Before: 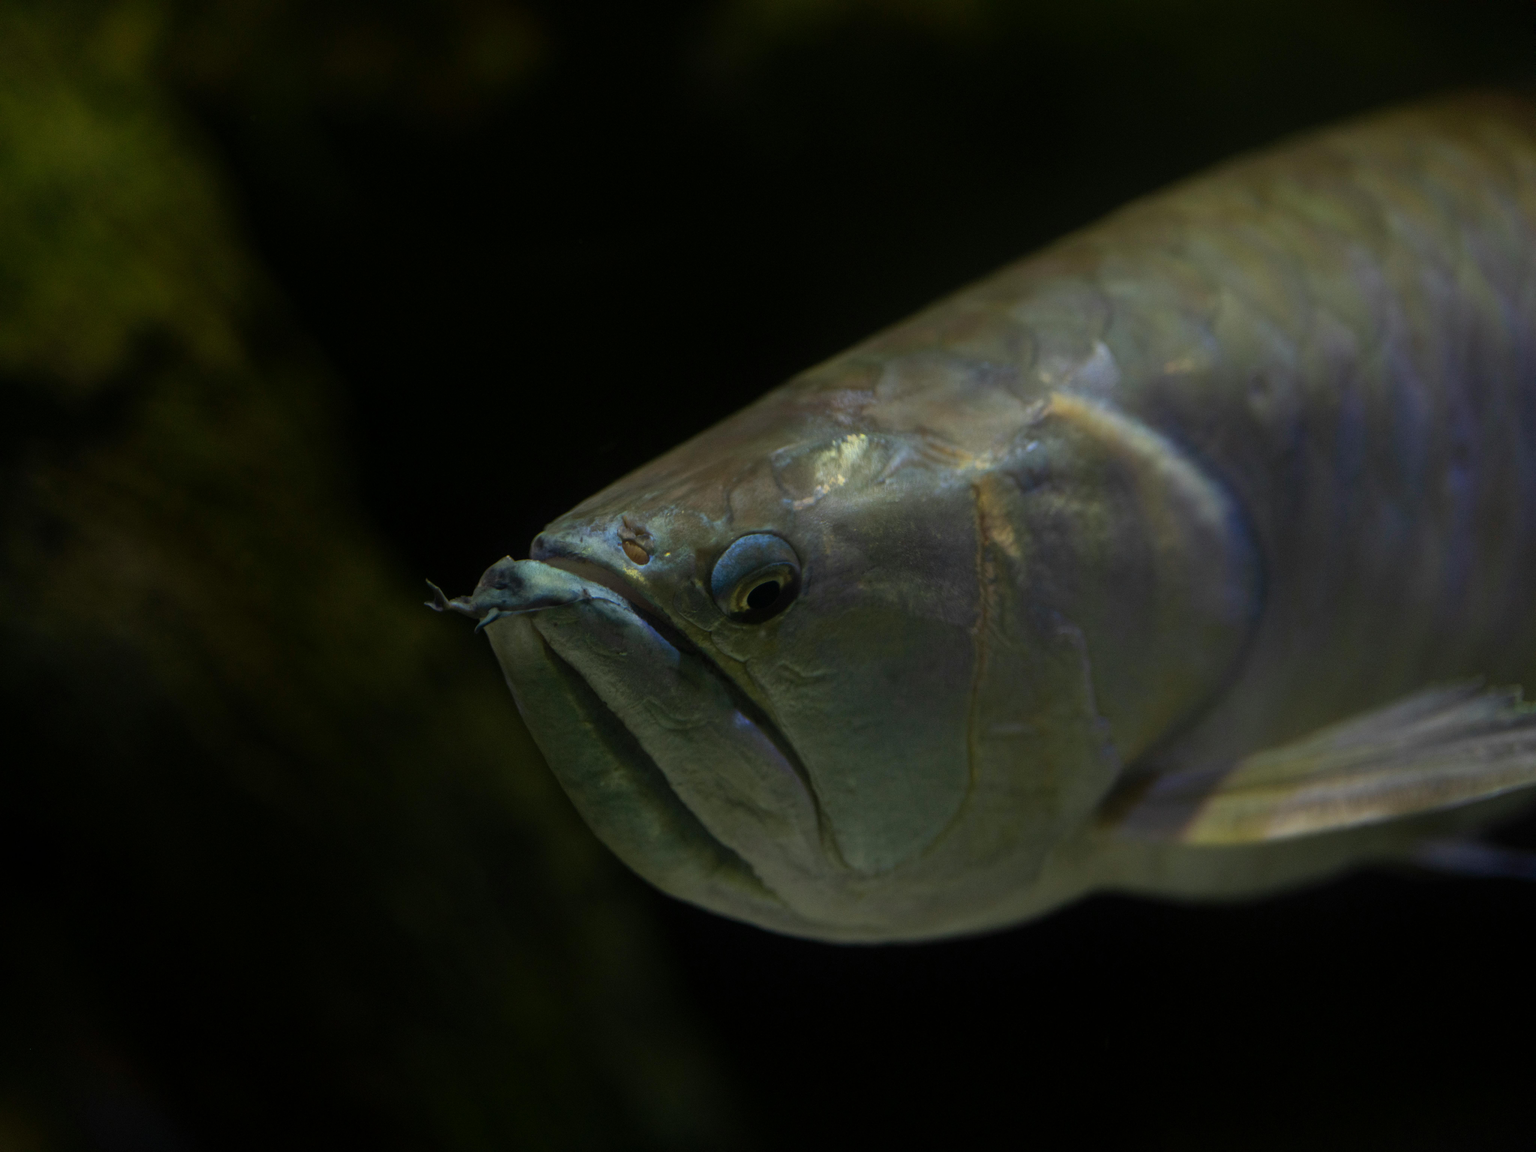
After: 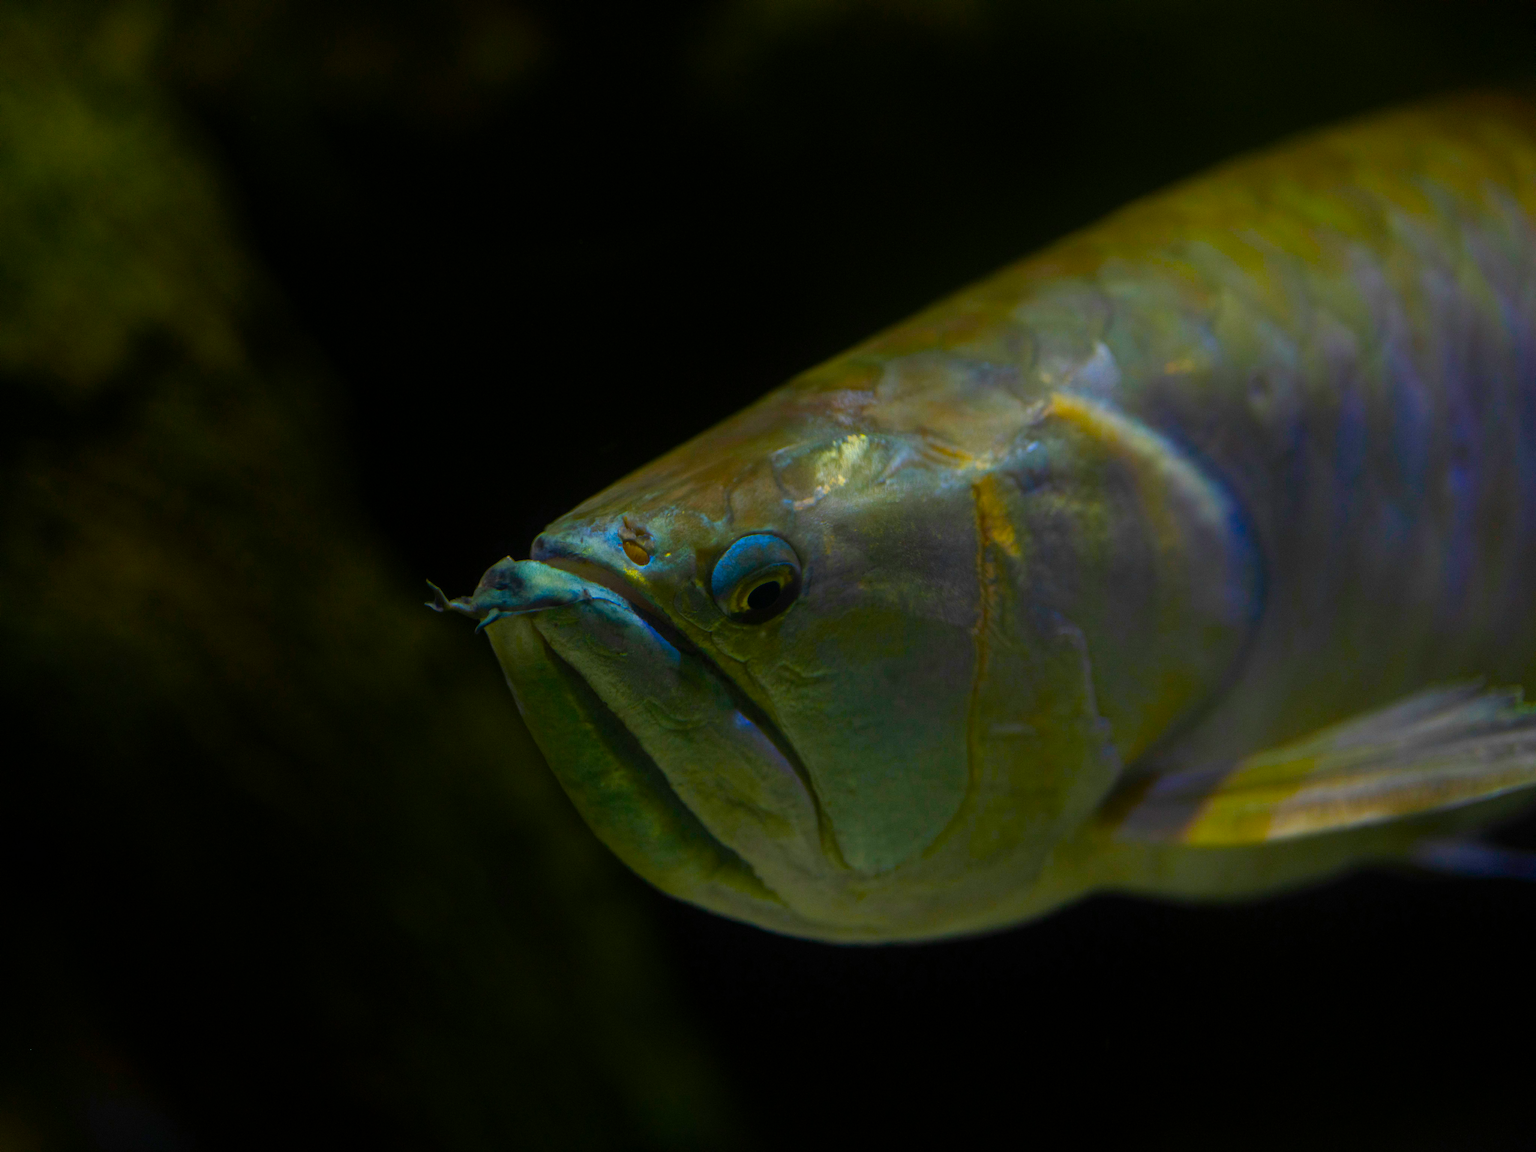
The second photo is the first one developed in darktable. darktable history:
color balance rgb: highlights gain › chroma 0.181%, highlights gain › hue 330.58°, linear chroma grading › shadows 9.845%, linear chroma grading › highlights 9.526%, linear chroma grading › global chroma 15.616%, linear chroma grading › mid-tones 14.87%, perceptual saturation grading › global saturation 39.317%, perceptual saturation grading › highlights -25.76%, perceptual saturation grading › mid-tones 34.923%, perceptual saturation grading › shadows 34.736%, global vibrance 14.226%
